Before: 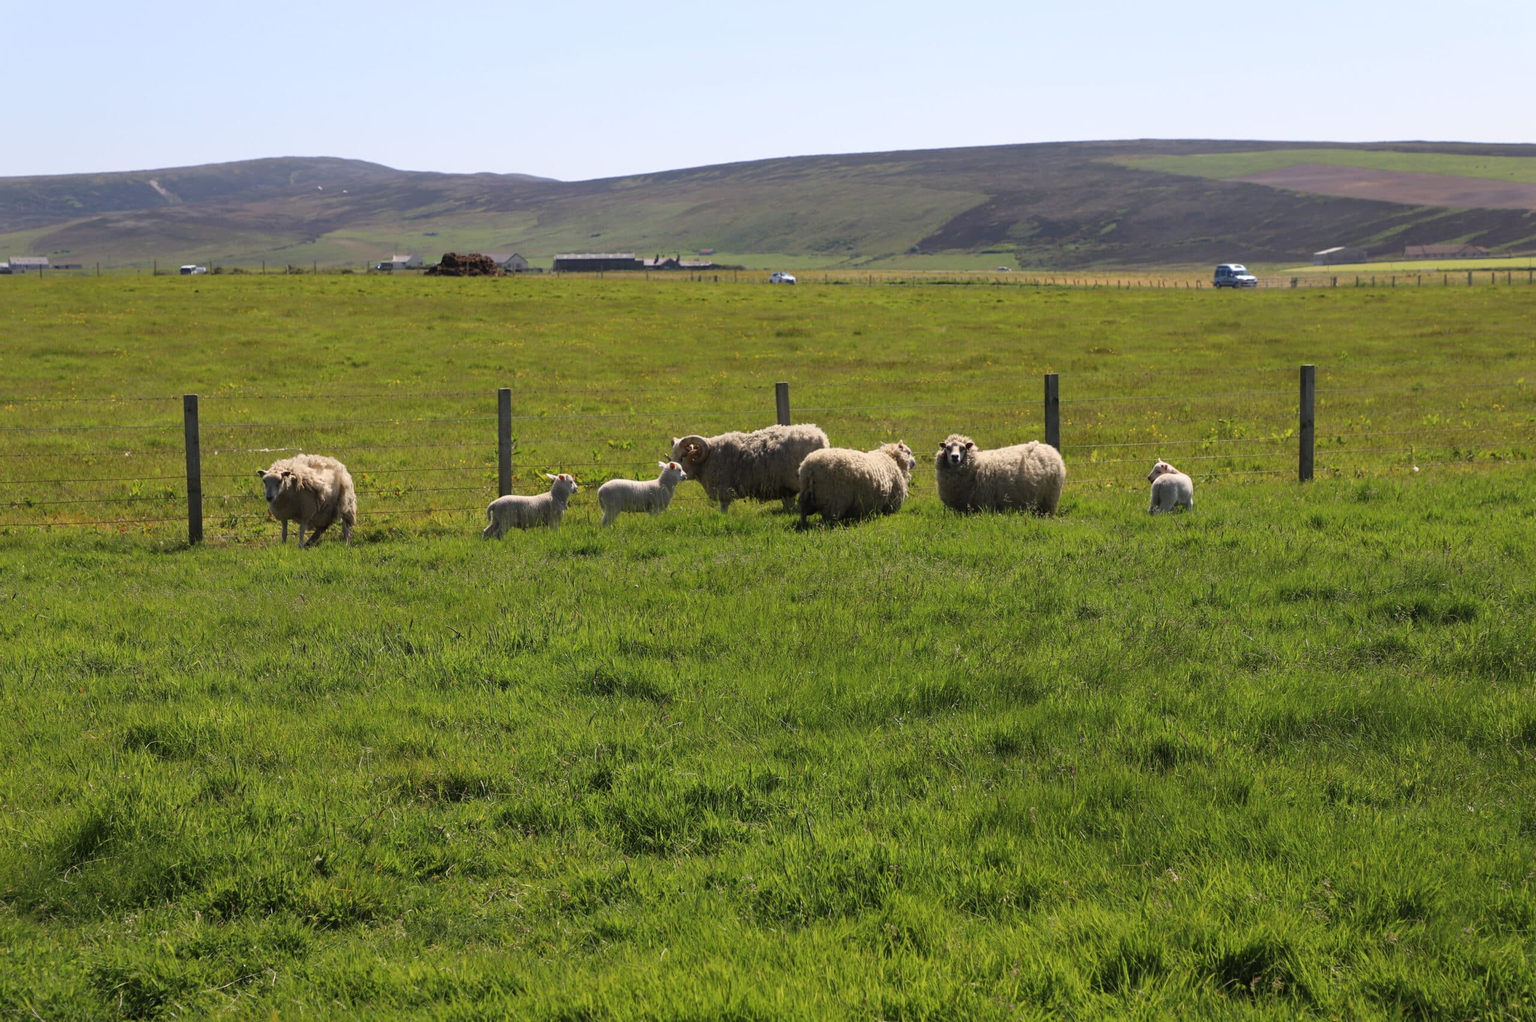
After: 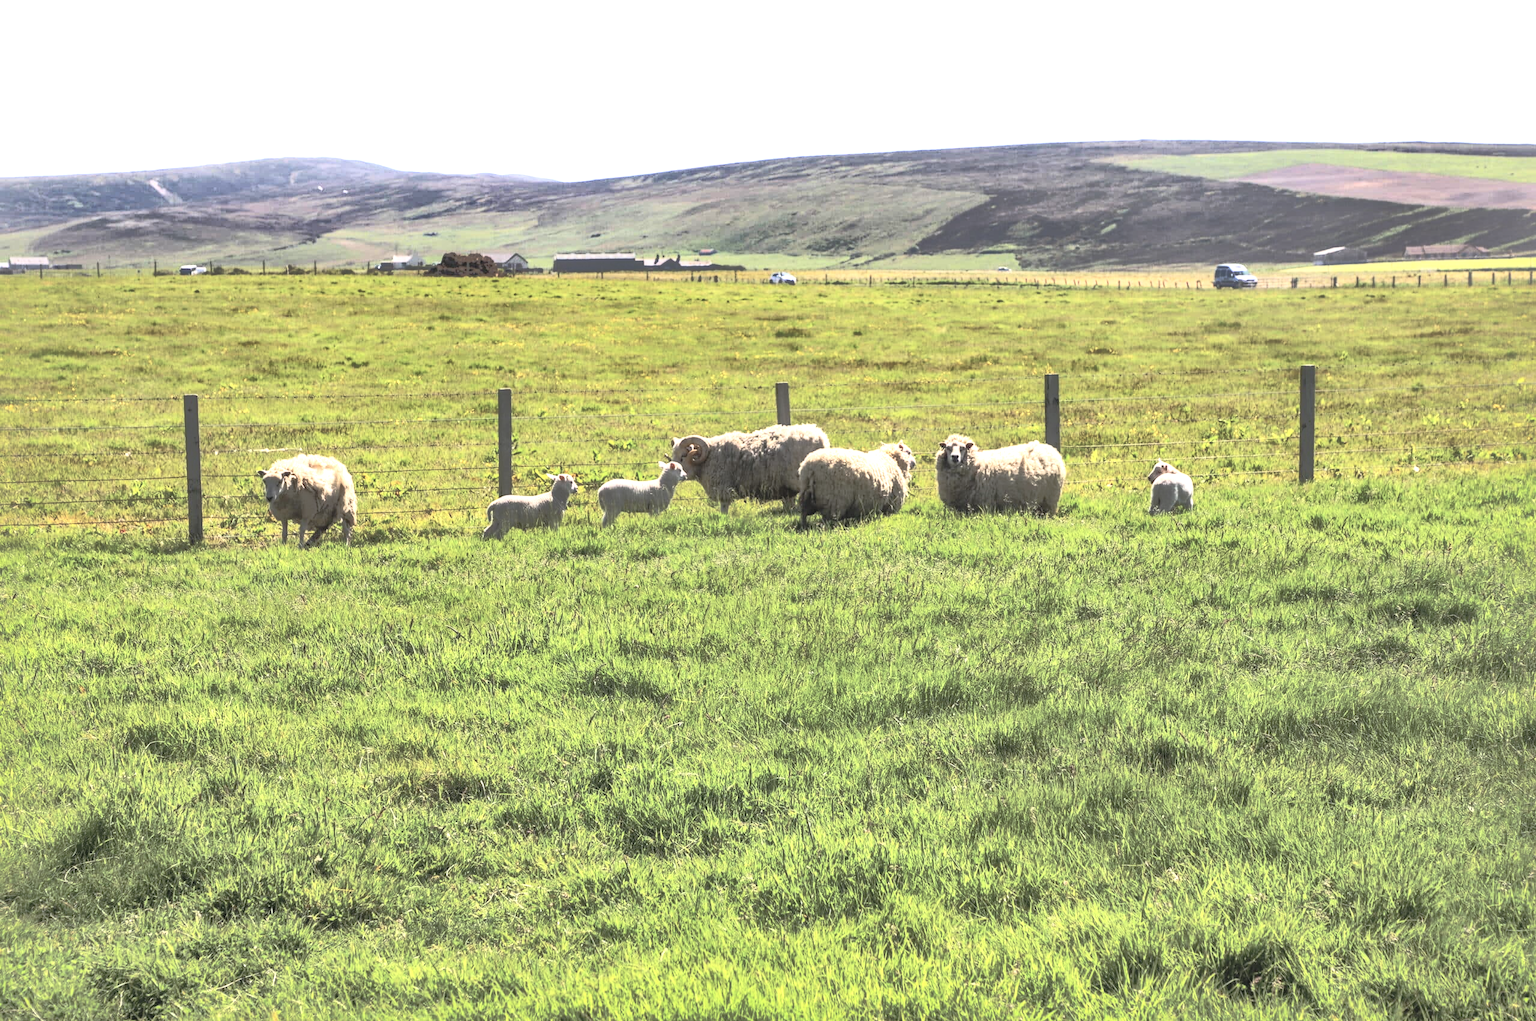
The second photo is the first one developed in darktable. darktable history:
tone curve: curves: ch0 [(0, 0) (0.004, 0.008) (0.077, 0.156) (0.169, 0.29) (0.774, 0.774) (1, 1)], preserve colors none
contrast brightness saturation: contrast 0.416, brightness 0.549, saturation -0.204
local contrast: highlights 35%, detail 134%
base curve: curves: ch0 [(0, 0) (0.666, 0.806) (1, 1)], preserve colors none
tone equalizer: -8 EV -0.741 EV, -7 EV -0.672 EV, -6 EV -0.618 EV, -5 EV -0.417 EV, -3 EV 0.386 EV, -2 EV 0.6 EV, -1 EV 0.698 EV, +0 EV 0.747 EV, mask exposure compensation -0.512 EV
shadows and highlights: shadows 39.6, highlights -59.85
